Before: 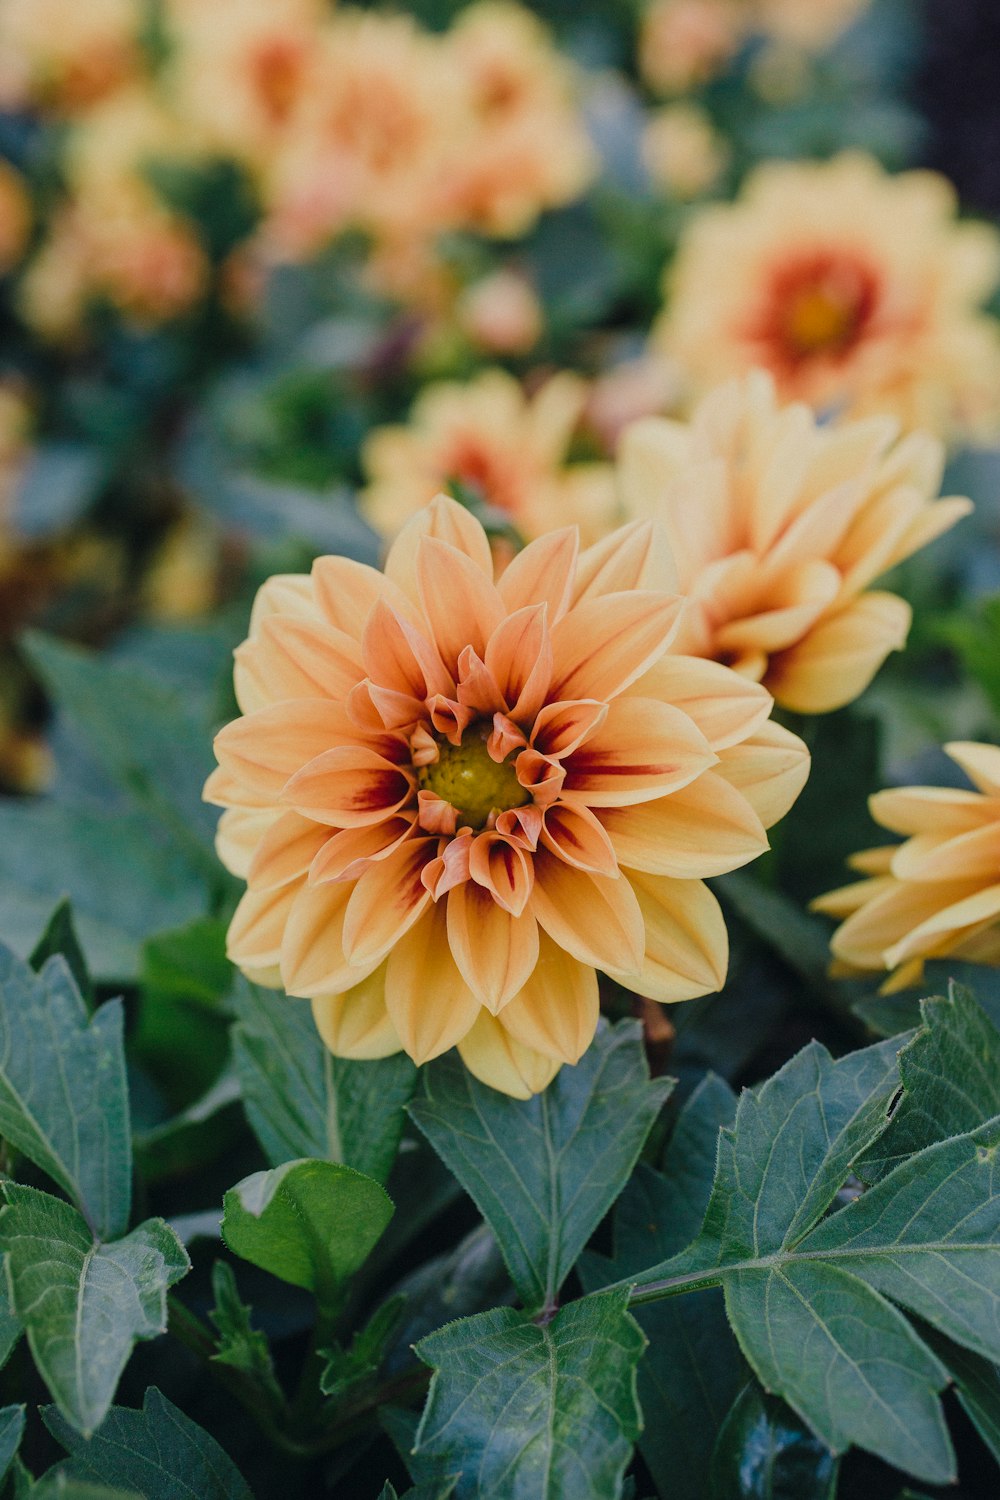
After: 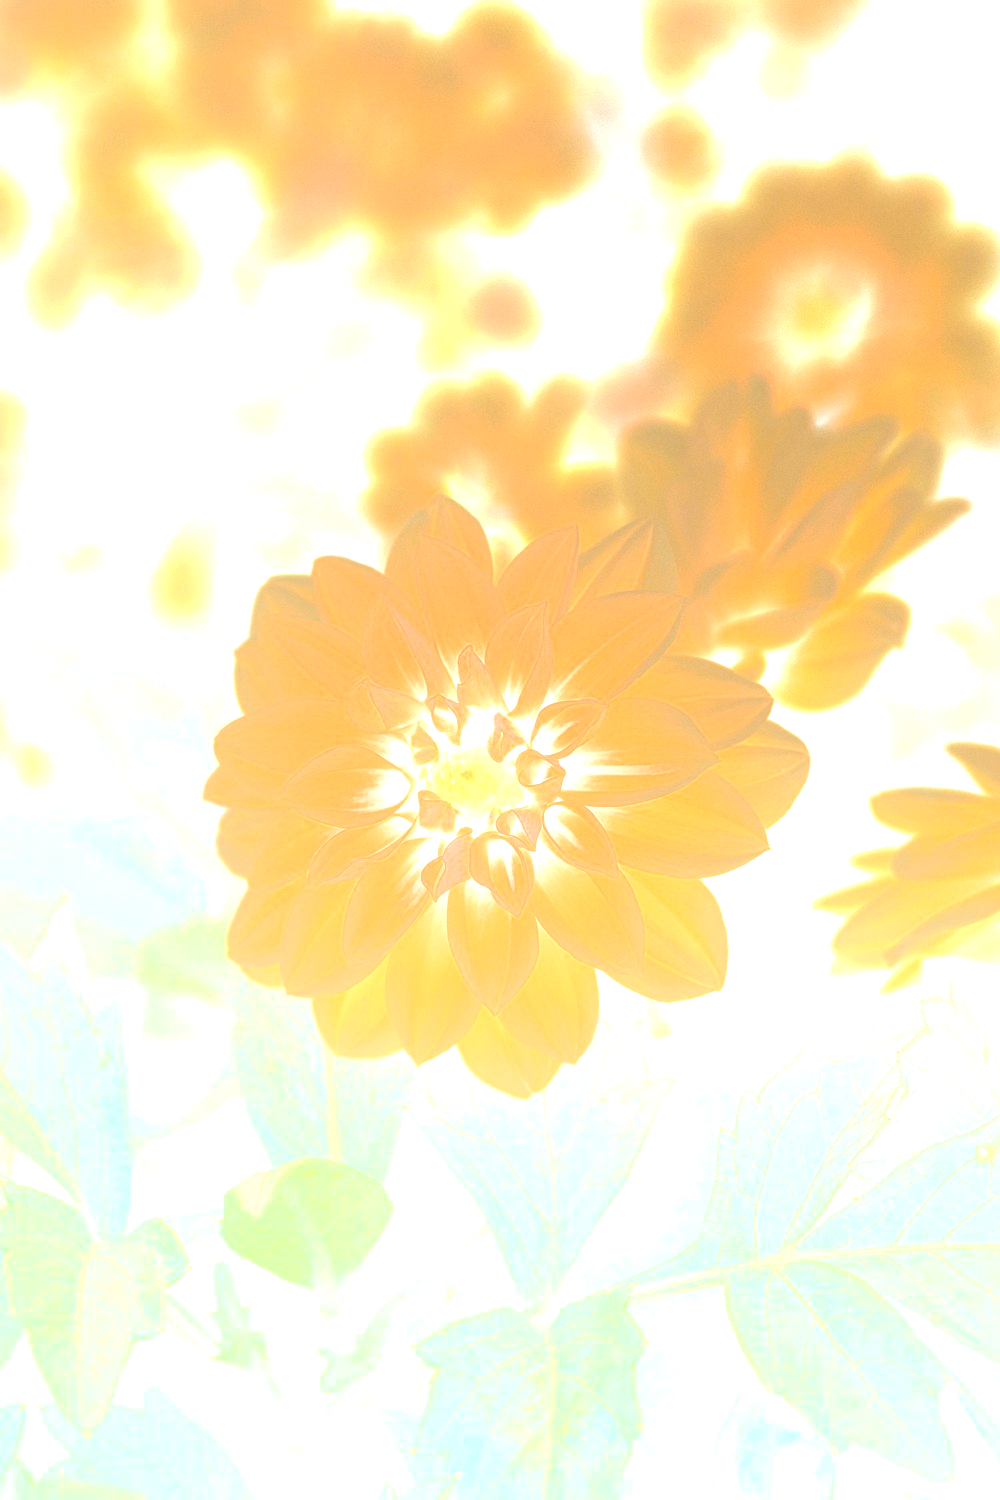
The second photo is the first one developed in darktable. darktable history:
exposure: black level correction 0.001, exposure 1.84 EV, compensate highlight preservation false
contrast brightness saturation: contrast 0.06, brightness -0.01, saturation -0.23
contrast equalizer: y [[0.5, 0.488, 0.462, 0.461, 0.491, 0.5], [0.5 ×6], [0.5 ×6], [0 ×6], [0 ×6]]
bloom: size 85%, threshold 5%, strength 85%
white balance: red 1.123, blue 0.83
